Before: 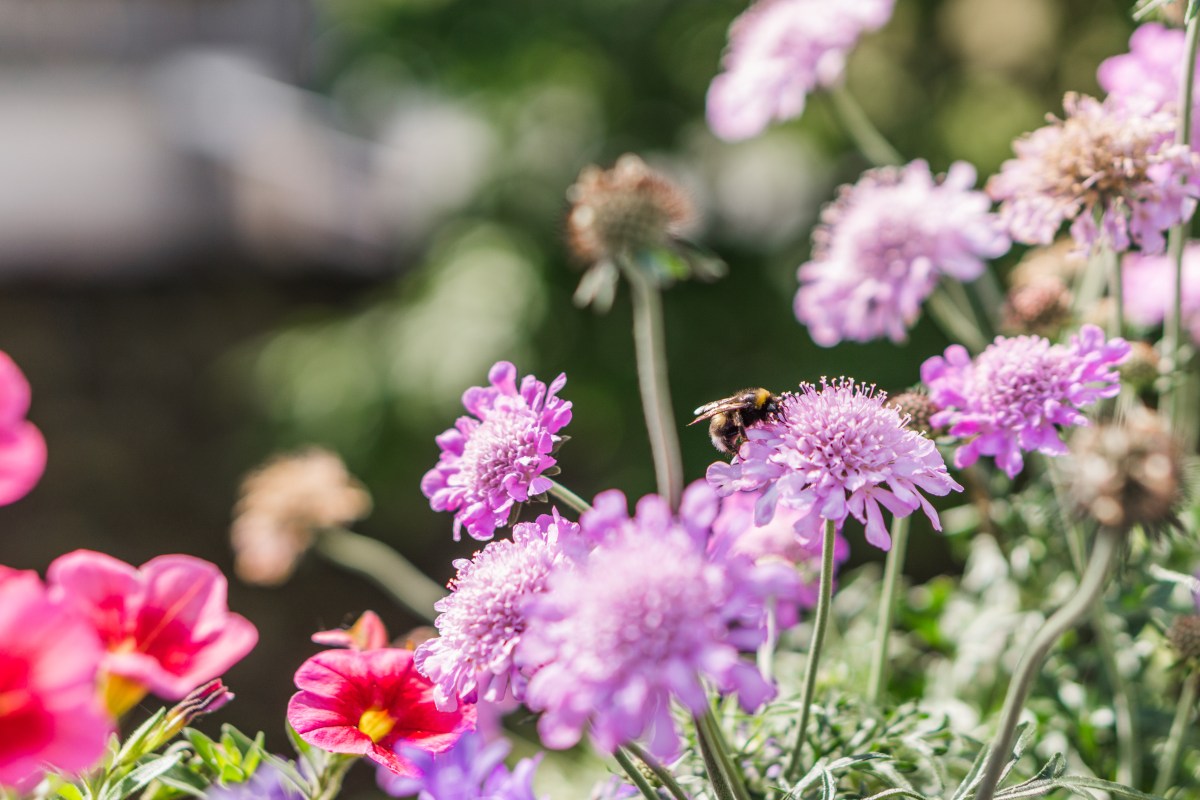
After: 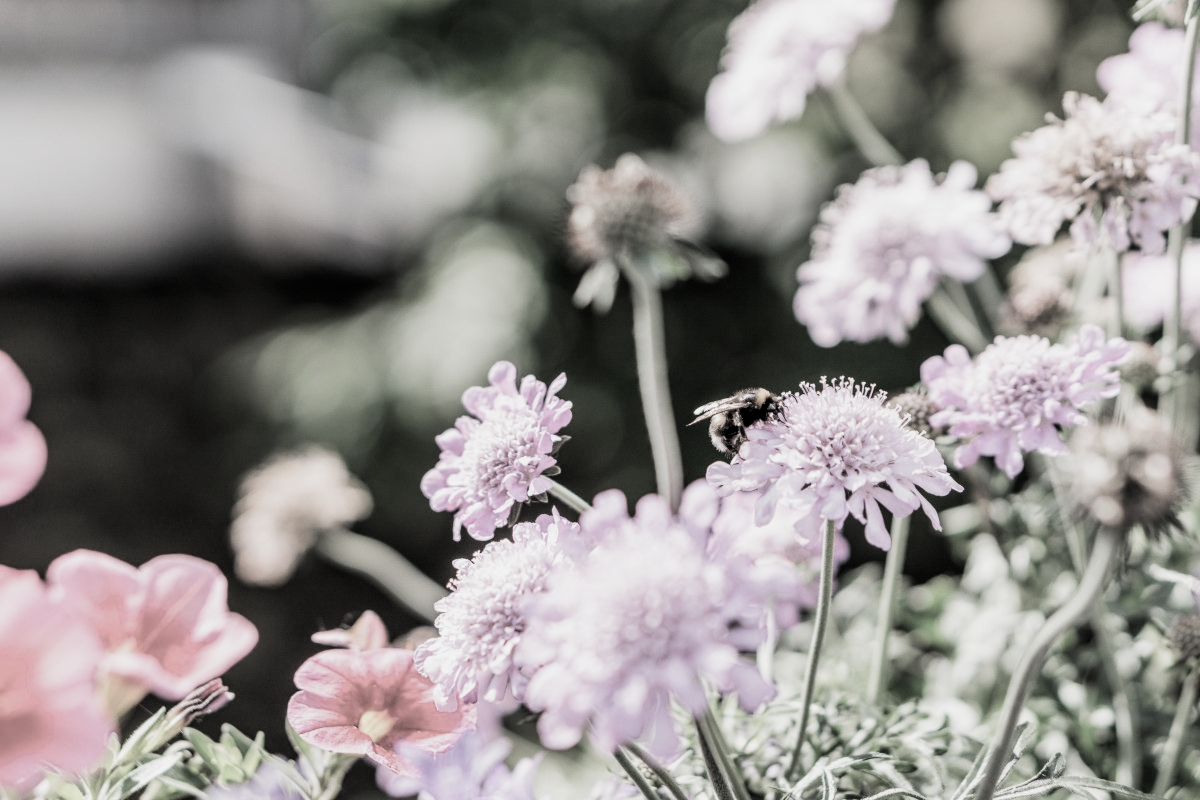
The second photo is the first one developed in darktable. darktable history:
filmic rgb: black relative exposure -5.01 EV, white relative exposure 3.98 EV, hardness 2.89, contrast 1.301, highlights saturation mix -30.86%, preserve chrominance RGB euclidean norm (legacy), color science v4 (2020)
